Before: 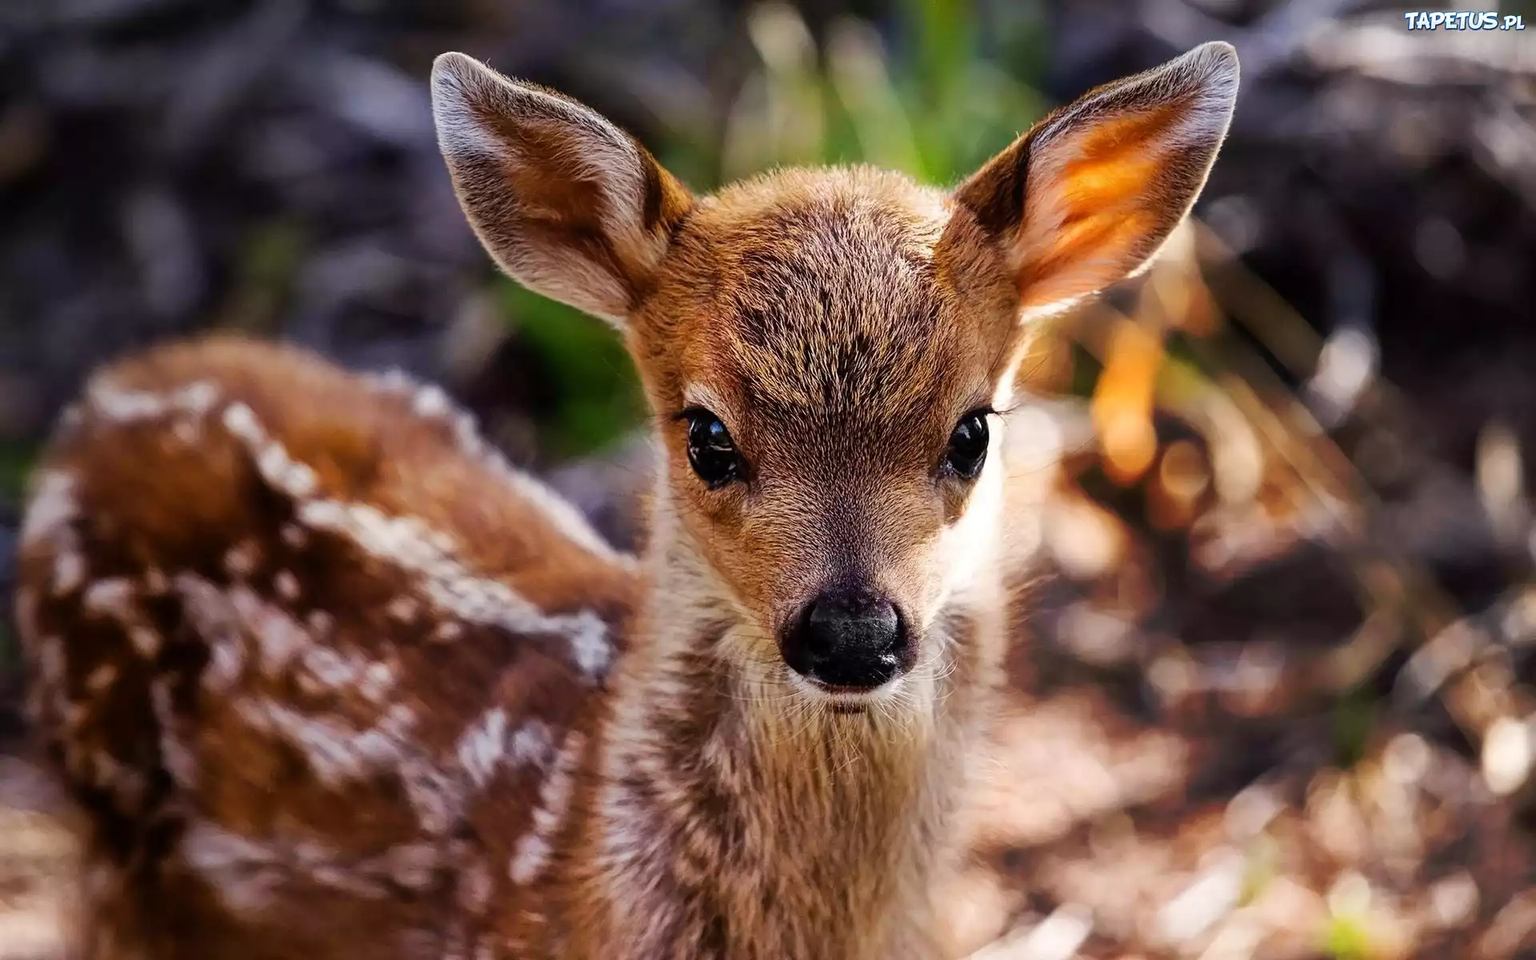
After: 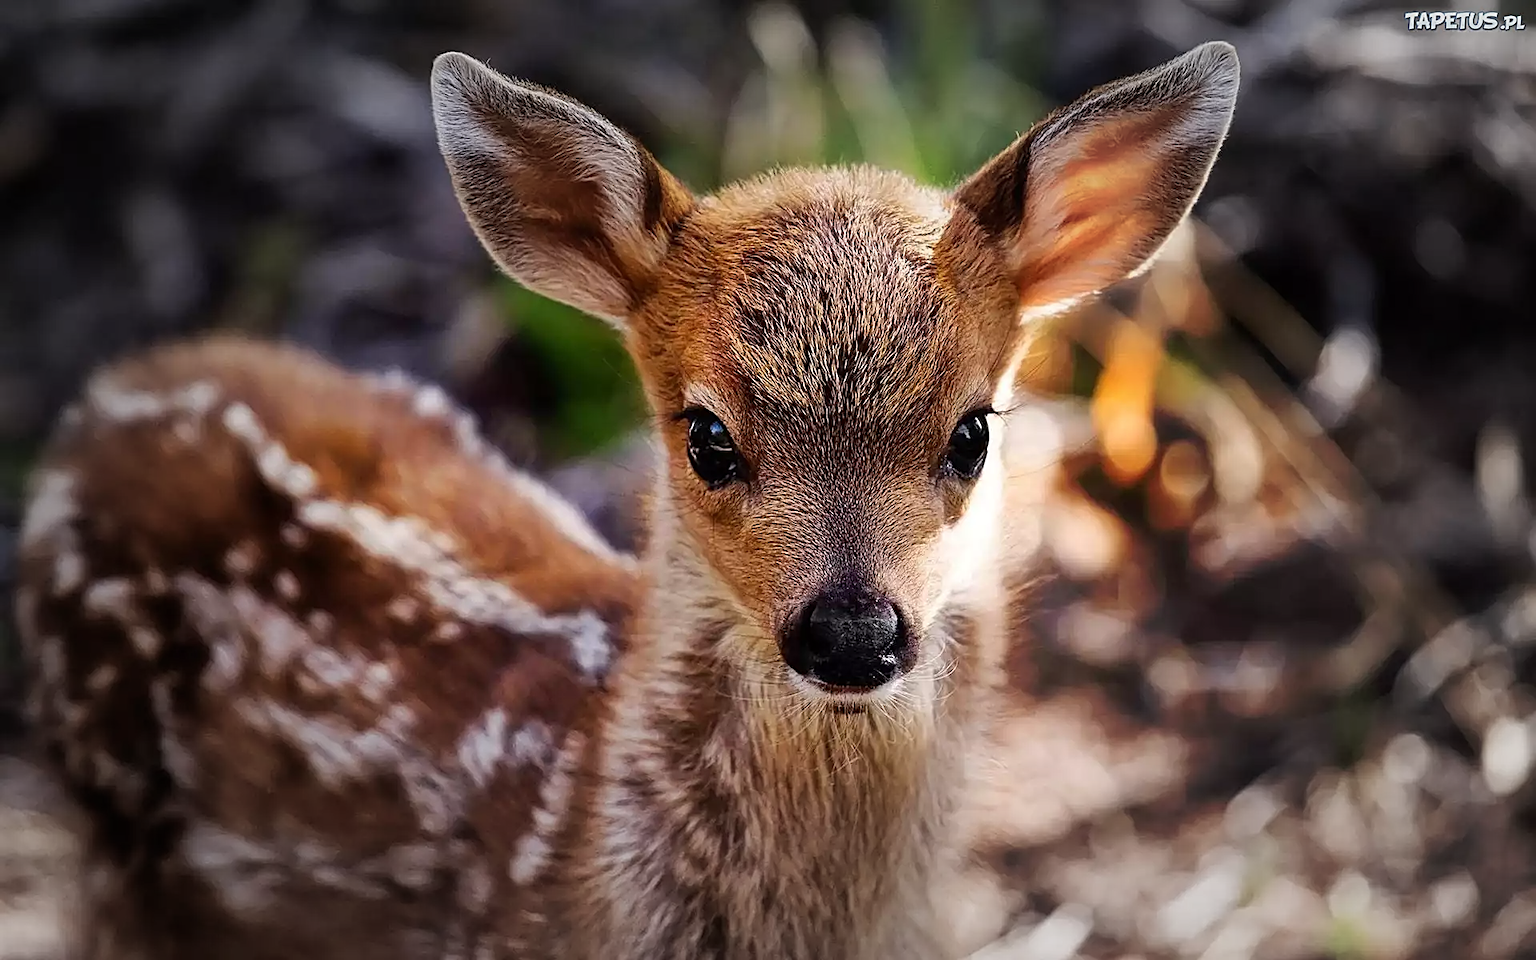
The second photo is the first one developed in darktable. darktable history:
vignetting: fall-off start 48.7%, brightness -0.284, automatic ratio true, width/height ratio 1.291, unbound false
sharpen: on, module defaults
